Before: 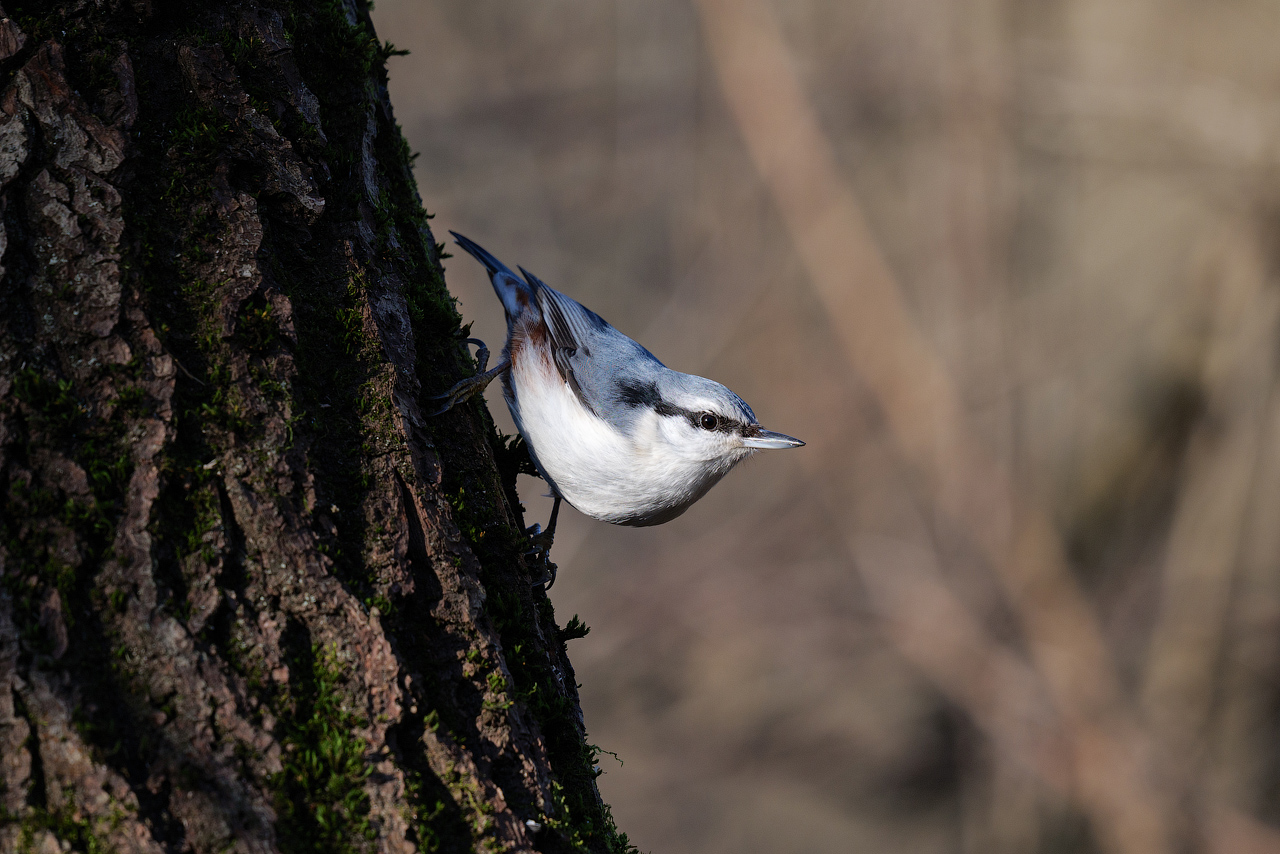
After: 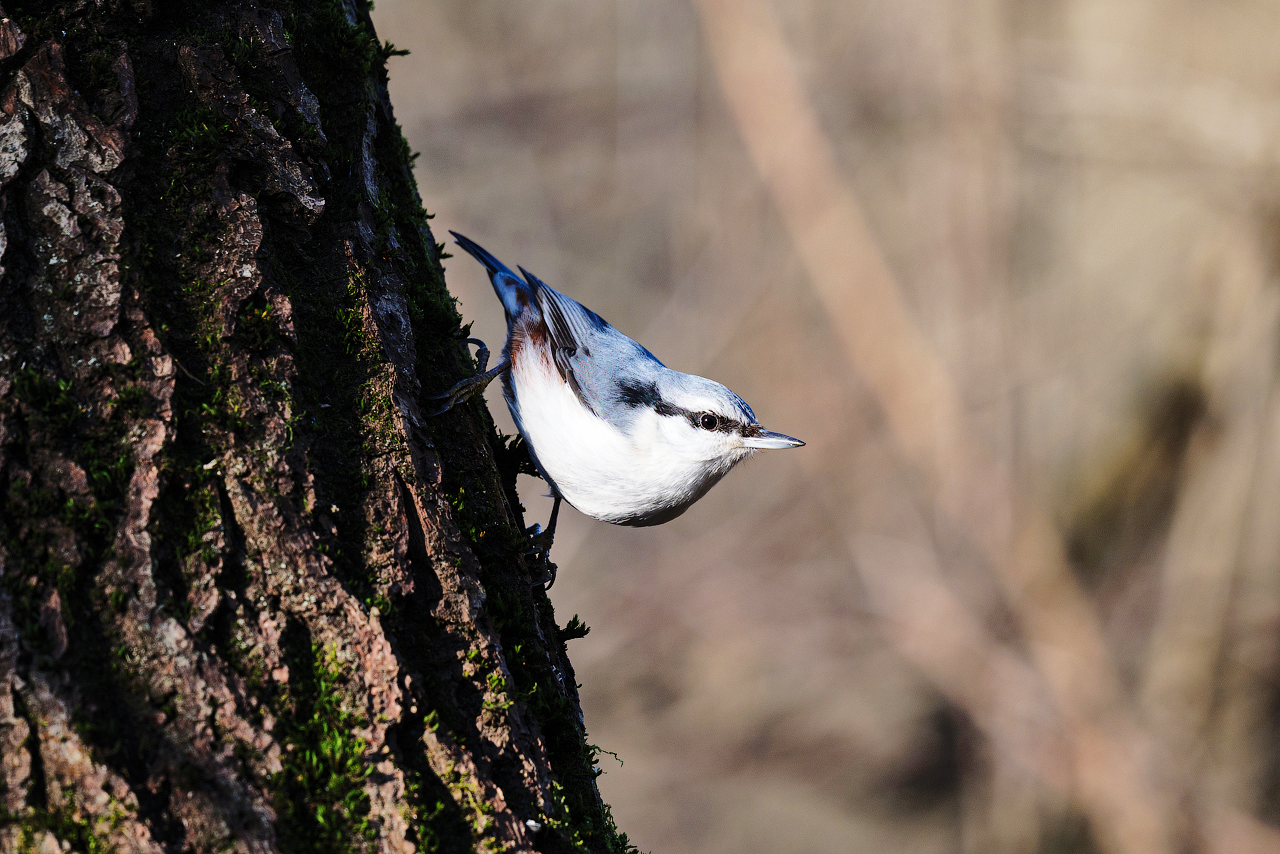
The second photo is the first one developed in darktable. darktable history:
base curve: curves: ch0 [(0, 0) (0.028, 0.03) (0.121, 0.232) (0.46, 0.748) (0.859, 0.968) (1, 1)], preserve colors none
shadows and highlights: shadows 37.27, highlights -28.18, soften with gaussian
